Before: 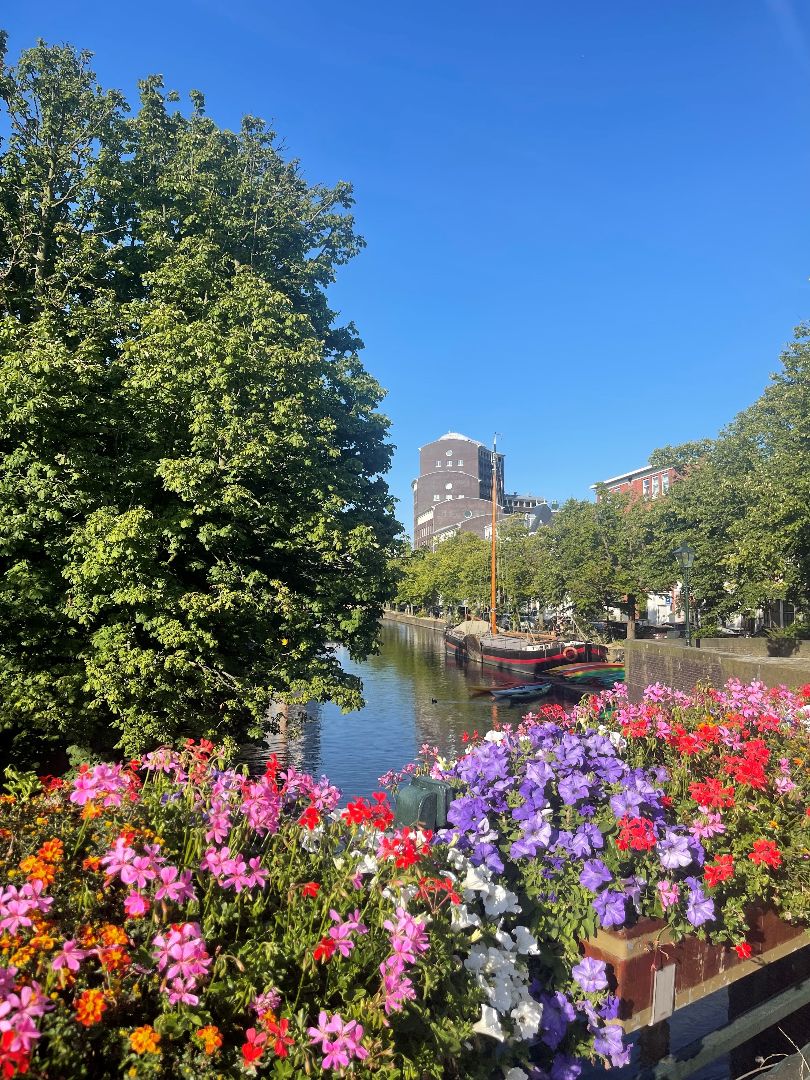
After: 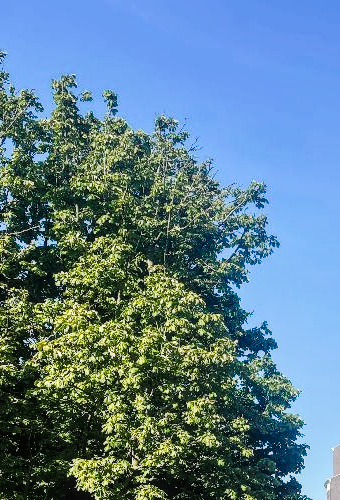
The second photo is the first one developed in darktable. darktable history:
local contrast: detail 130%
crop and rotate: left 10.817%, top 0.062%, right 47.194%, bottom 53.626%
tone curve: curves: ch0 [(0, 0) (0.003, 0.016) (0.011, 0.019) (0.025, 0.023) (0.044, 0.029) (0.069, 0.042) (0.1, 0.068) (0.136, 0.101) (0.177, 0.143) (0.224, 0.21) (0.277, 0.289) (0.335, 0.379) (0.399, 0.476) (0.468, 0.569) (0.543, 0.654) (0.623, 0.75) (0.709, 0.822) (0.801, 0.893) (0.898, 0.946) (1, 1)], preserve colors none
